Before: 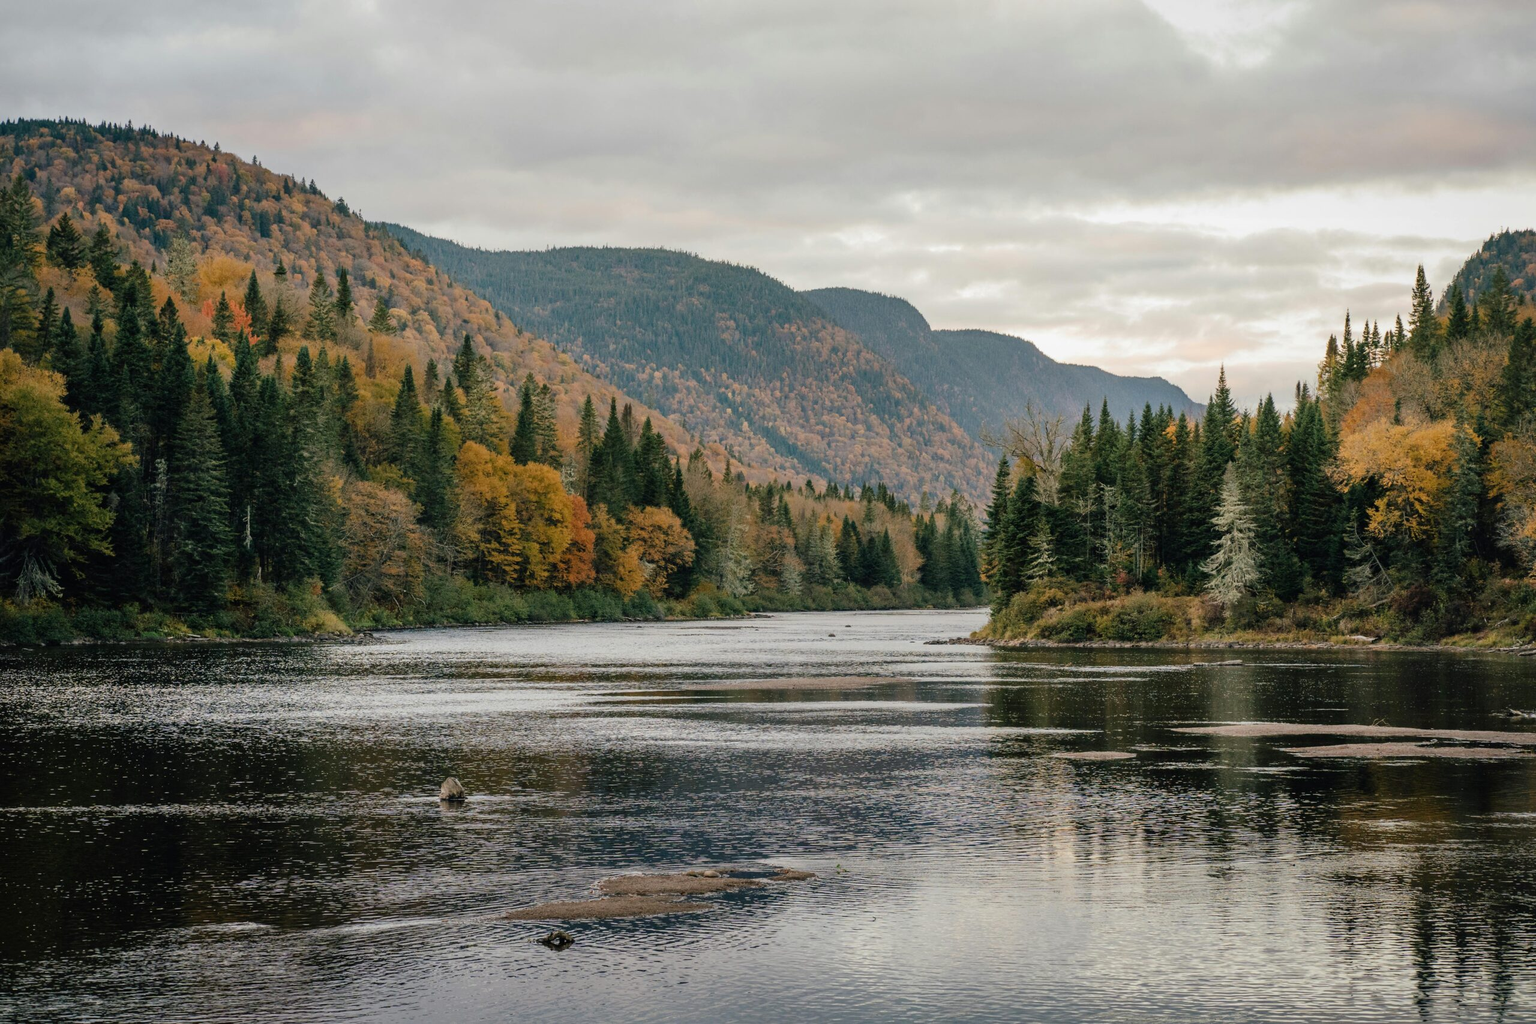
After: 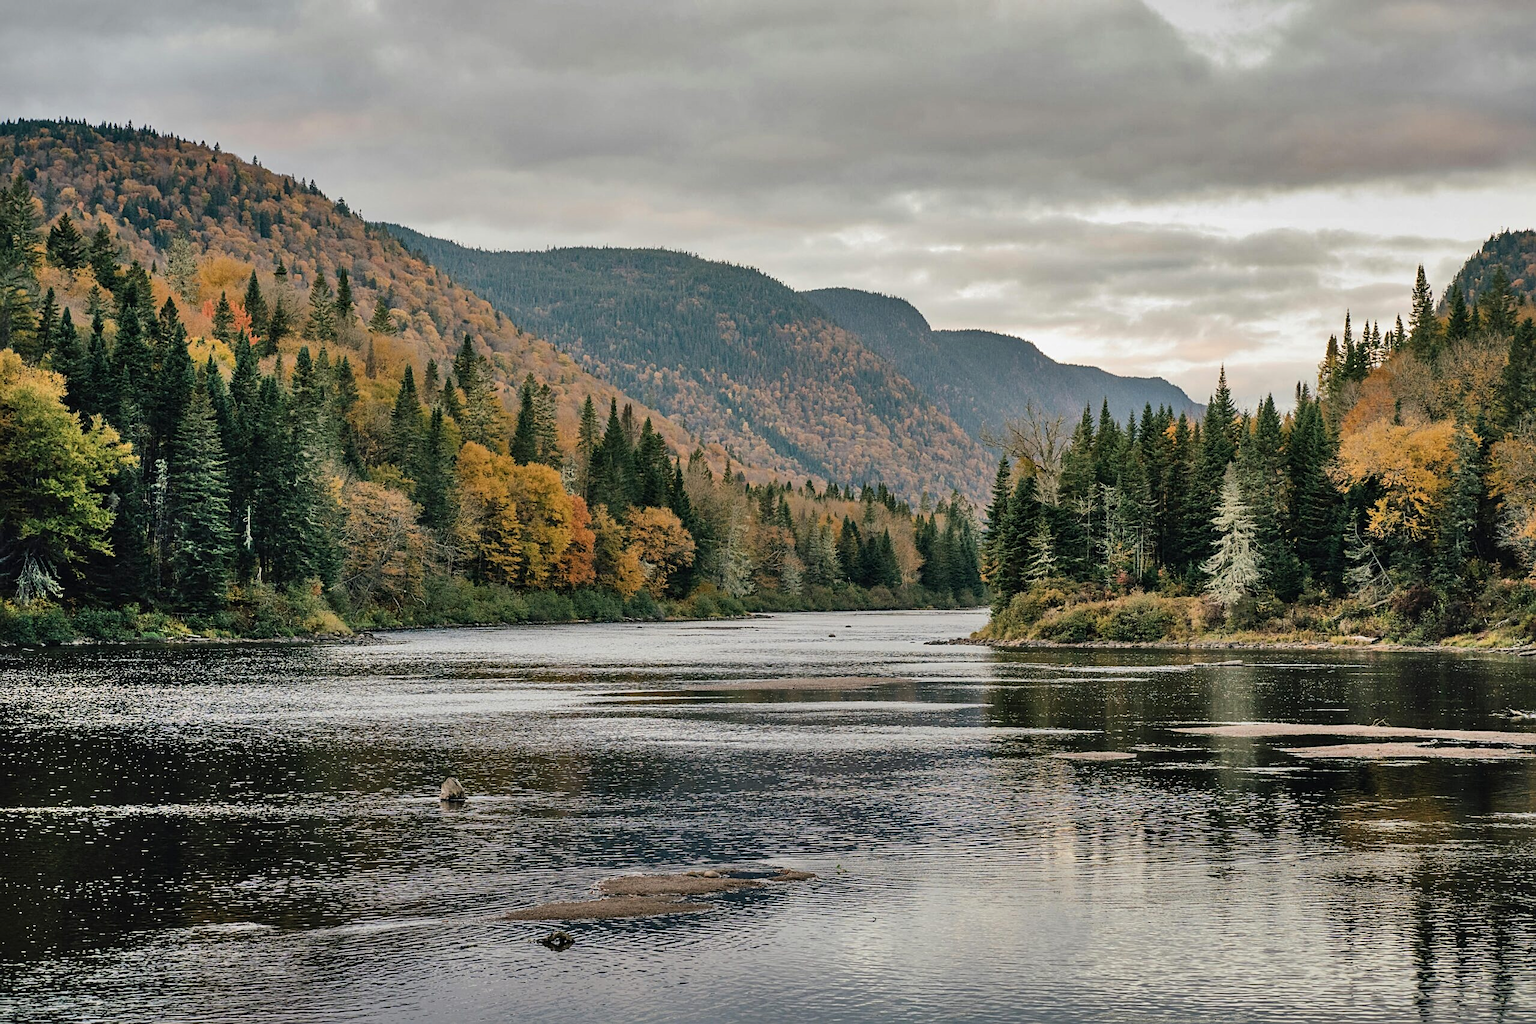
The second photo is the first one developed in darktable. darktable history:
shadows and highlights: shadows 60, highlights -60.23, soften with gaussian
sharpen: on, module defaults
tone curve: curves: ch0 [(0, 0) (0.266, 0.247) (0.741, 0.751) (1, 1)], color space Lab, linked channels, preserve colors none
